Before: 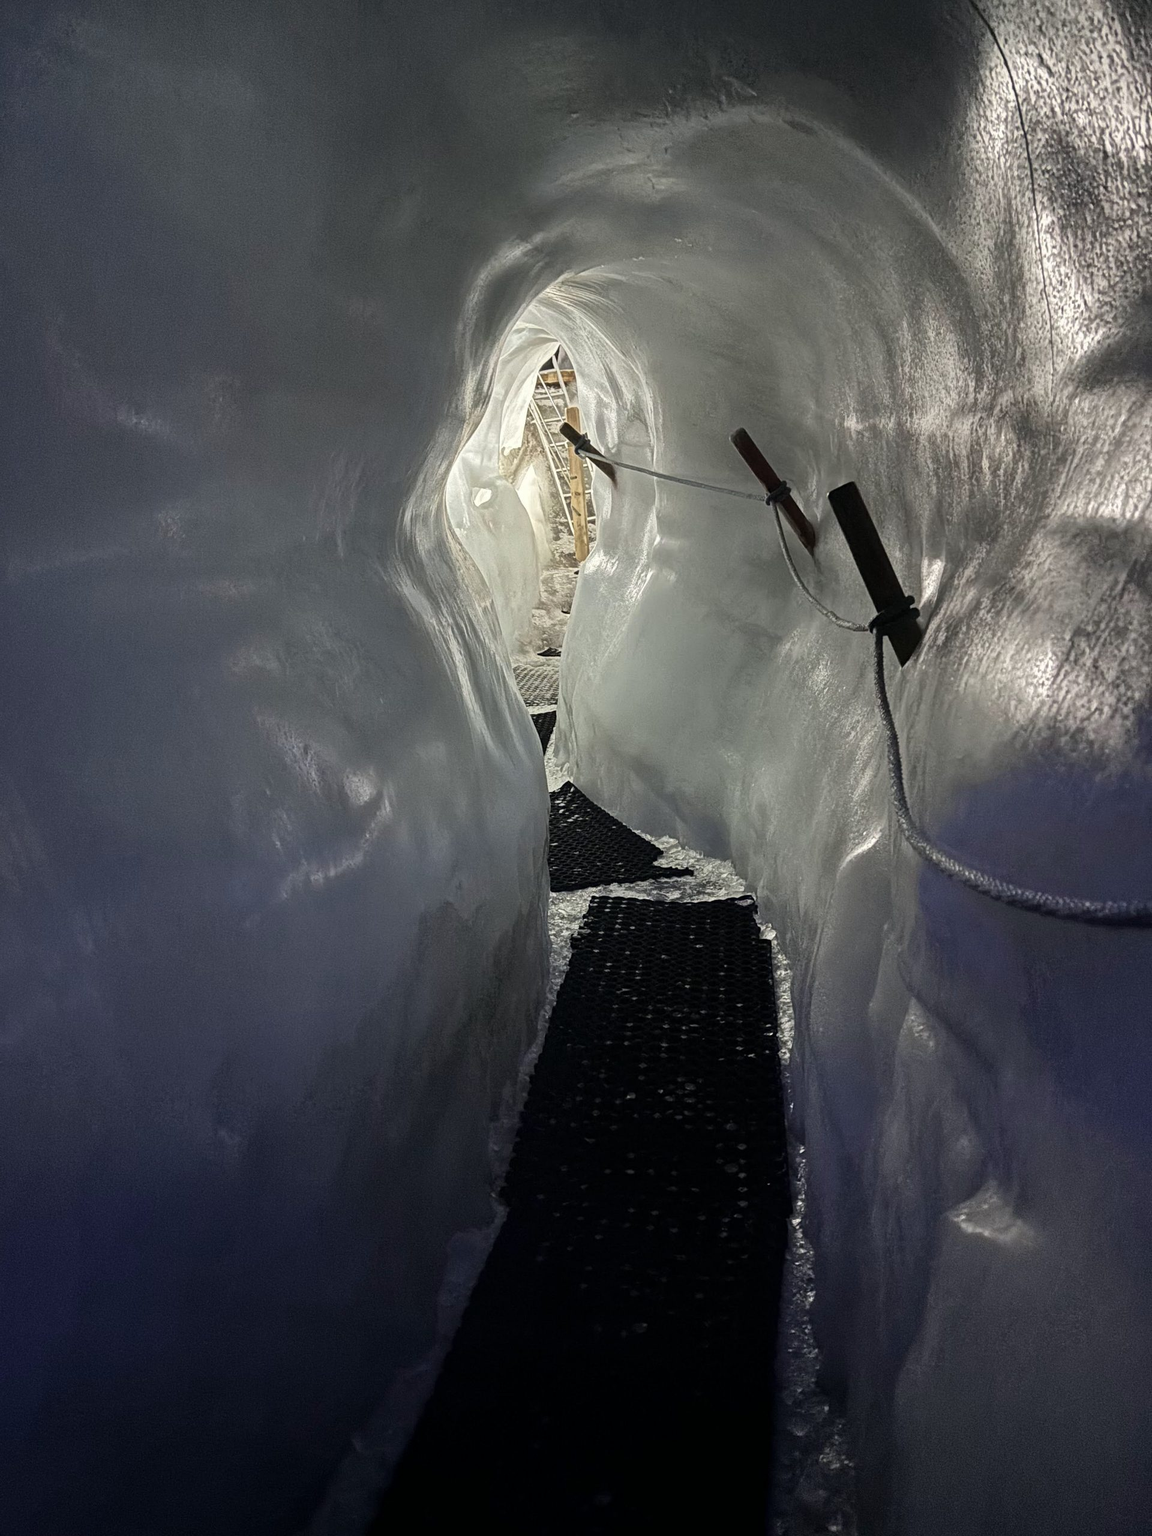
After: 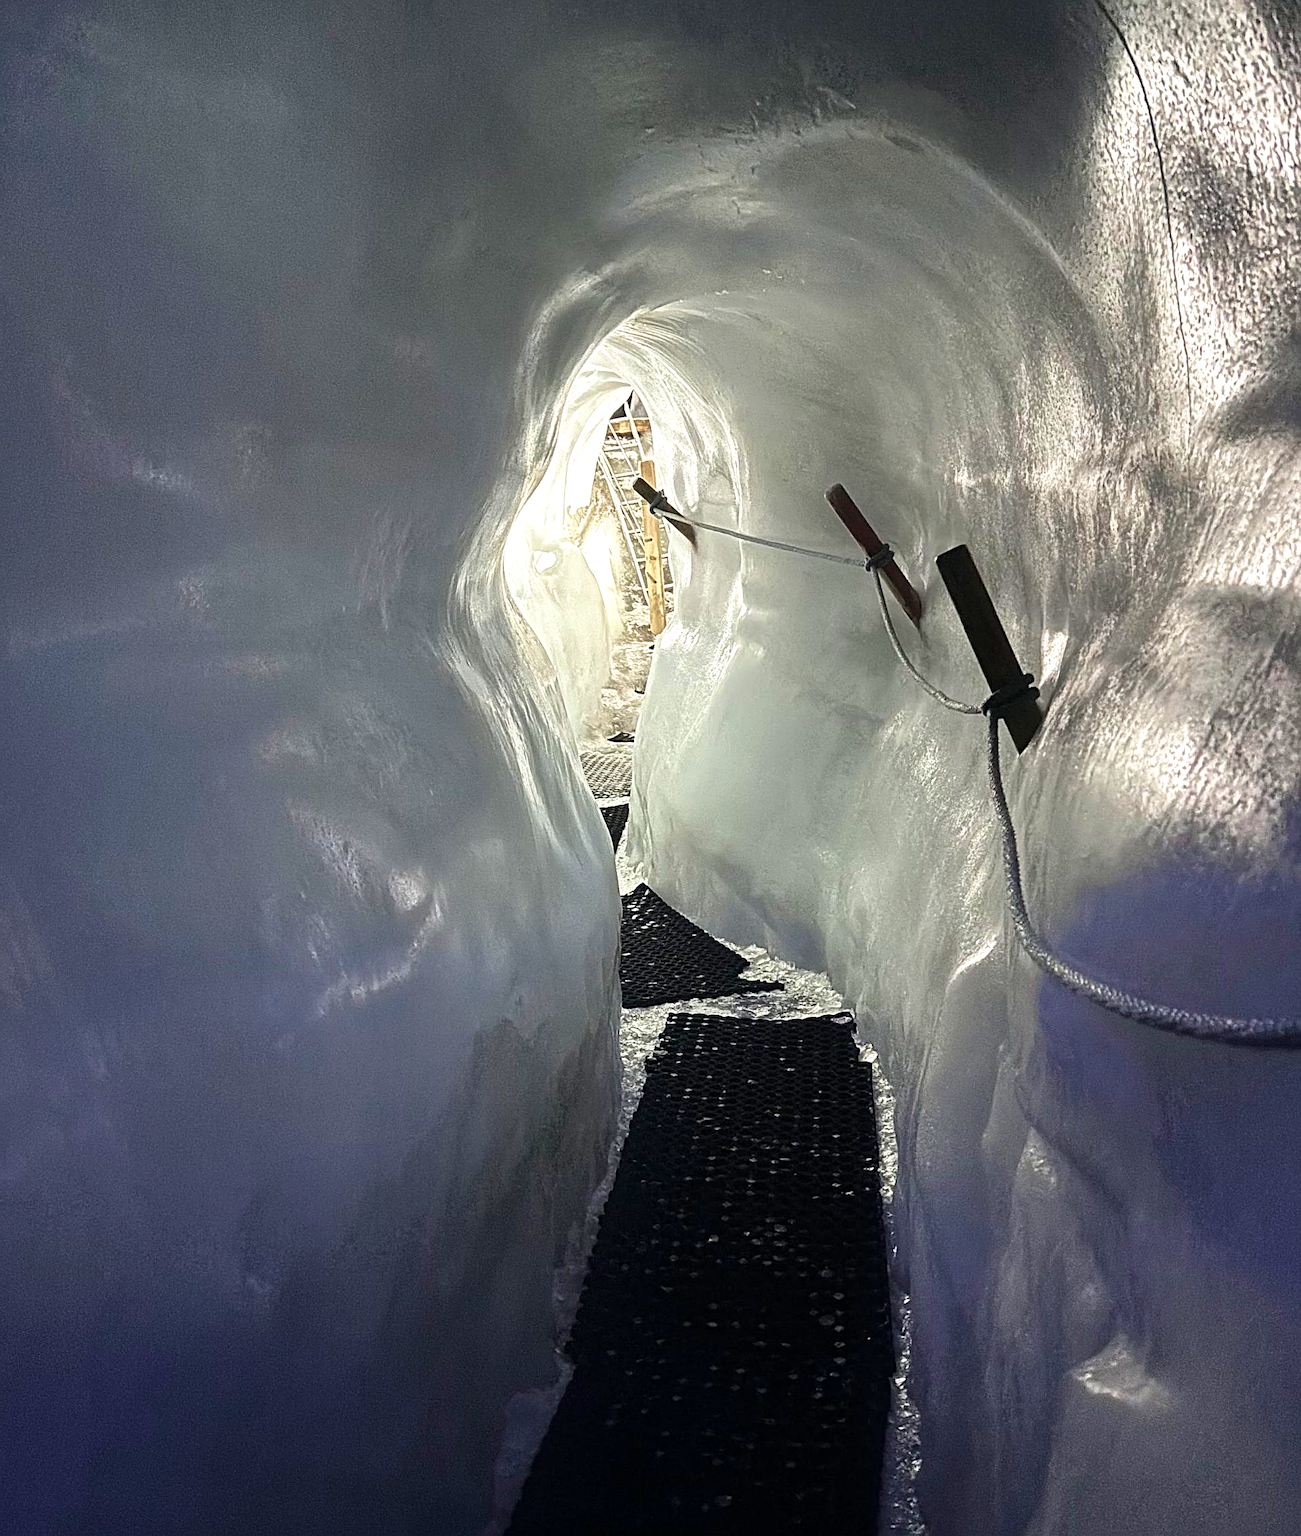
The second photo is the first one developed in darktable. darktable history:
velvia: on, module defaults
exposure: exposure 0.766 EV, compensate highlight preservation false
sharpen: on, module defaults
tone equalizer: on, module defaults
contrast equalizer: y [[0.5, 0.5, 0.468, 0.5, 0.5, 0.5], [0.5 ×6], [0.5 ×6], [0 ×6], [0 ×6]]
crop and rotate: top 0%, bottom 11.49%
